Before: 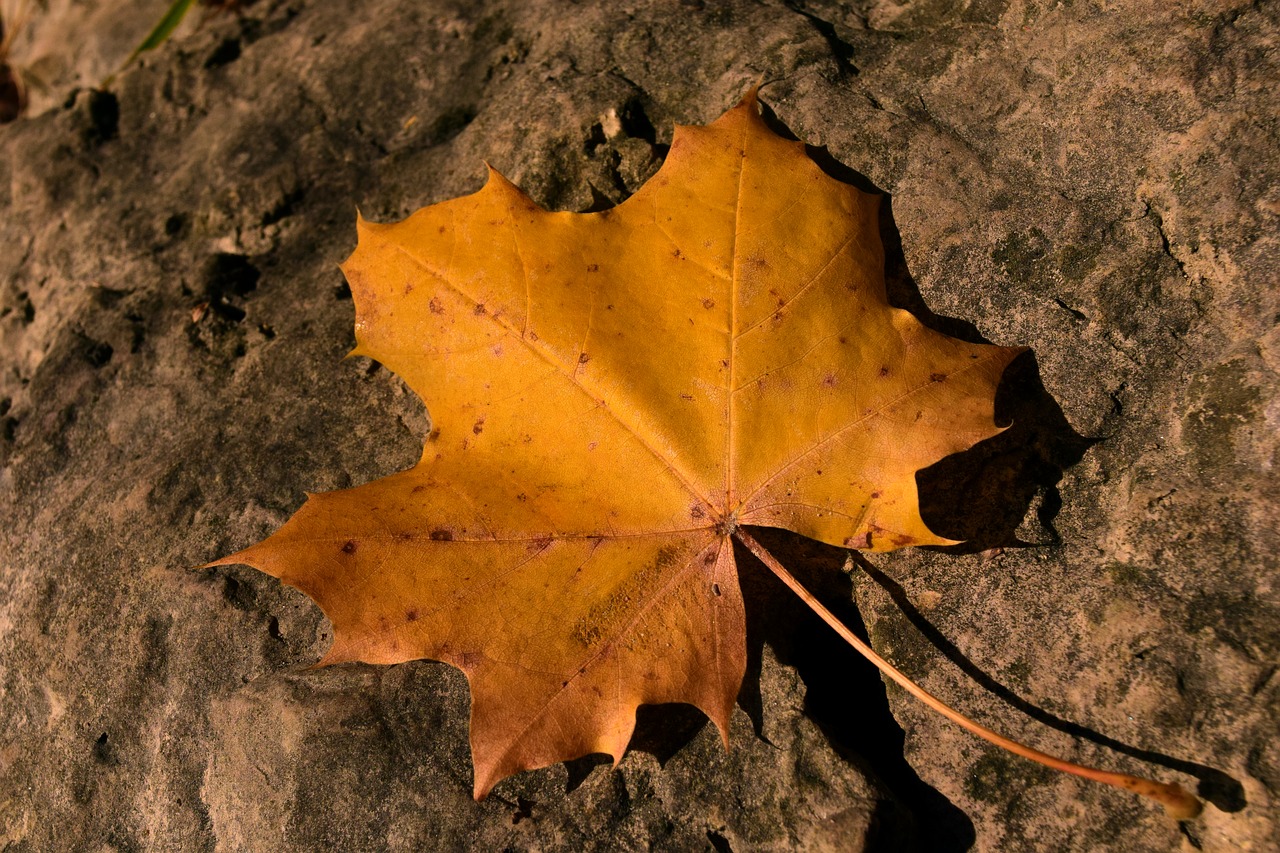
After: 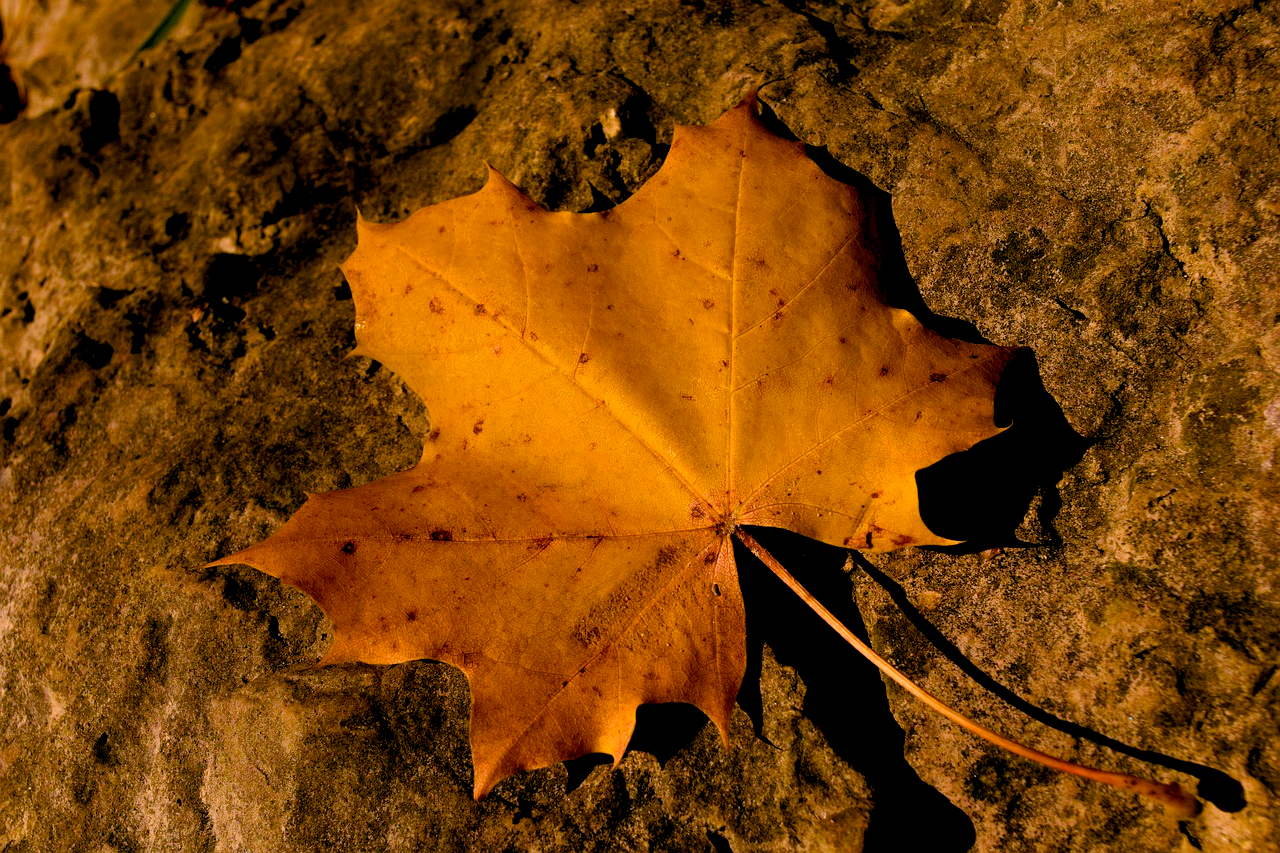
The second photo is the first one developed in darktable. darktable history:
color balance rgb: shadows lift › chroma 4.623%, shadows lift › hue 26.59°, global offset › luminance -1.446%, linear chroma grading › global chroma 9.056%, perceptual saturation grading › global saturation 27.403%, perceptual saturation grading › highlights -28.121%, perceptual saturation grading › mid-tones 15.609%, perceptual saturation grading › shadows 32.926%, global vibrance 20%
